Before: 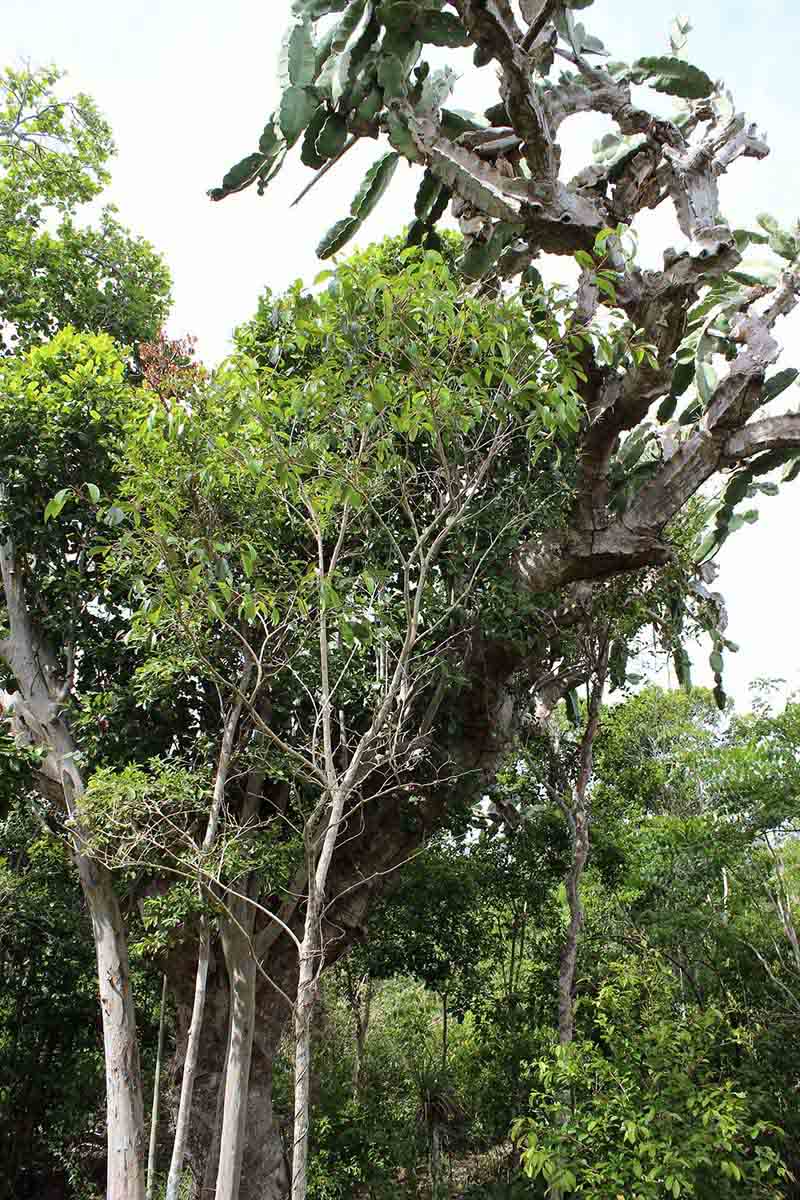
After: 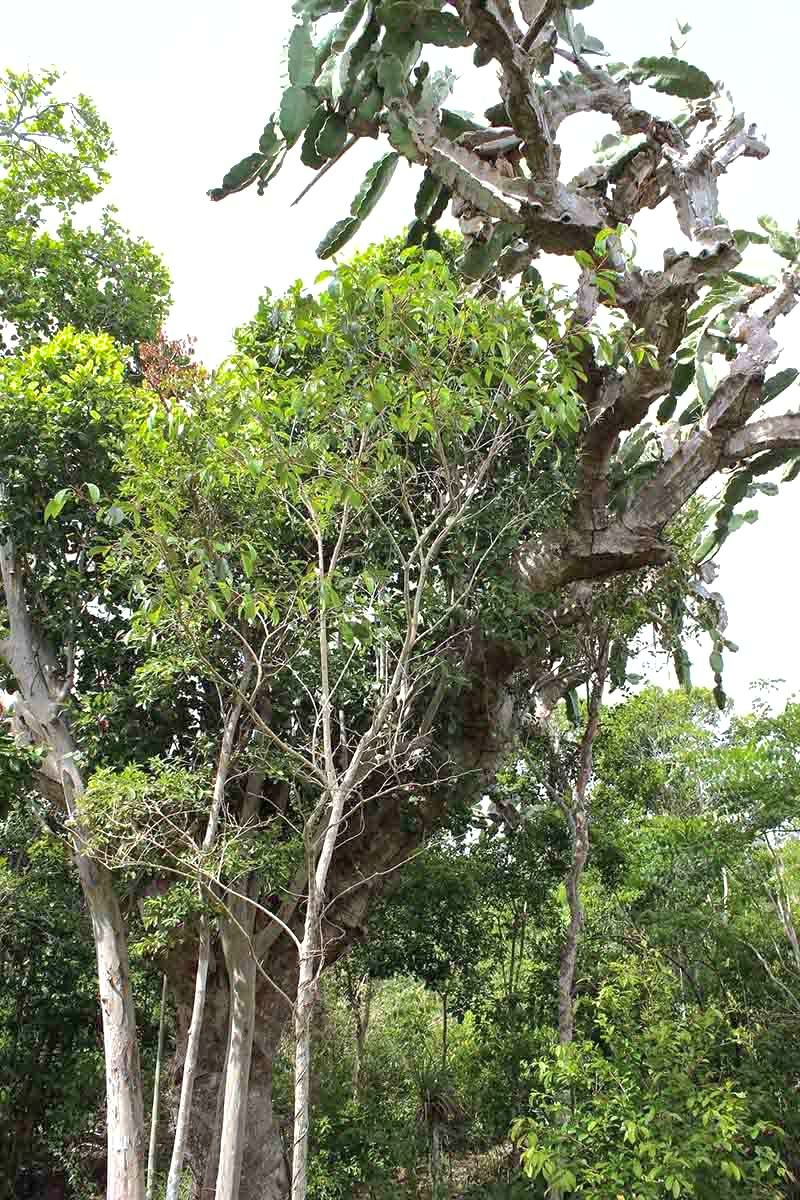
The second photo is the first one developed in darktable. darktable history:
shadows and highlights: on, module defaults
exposure: black level correction 0, exposure 0.5 EV, compensate highlight preservation false
